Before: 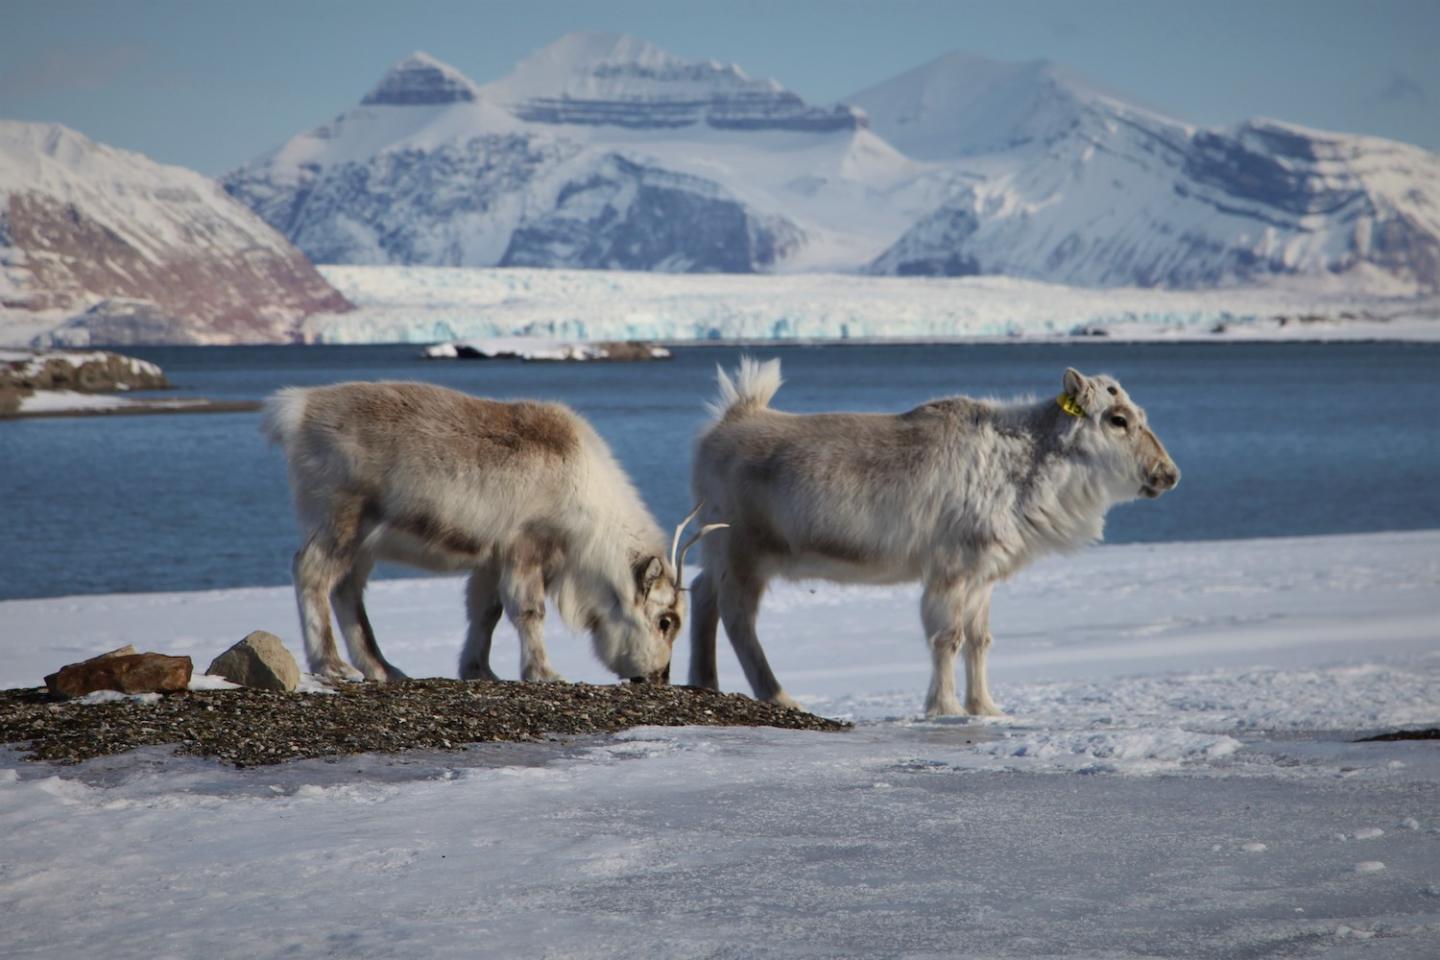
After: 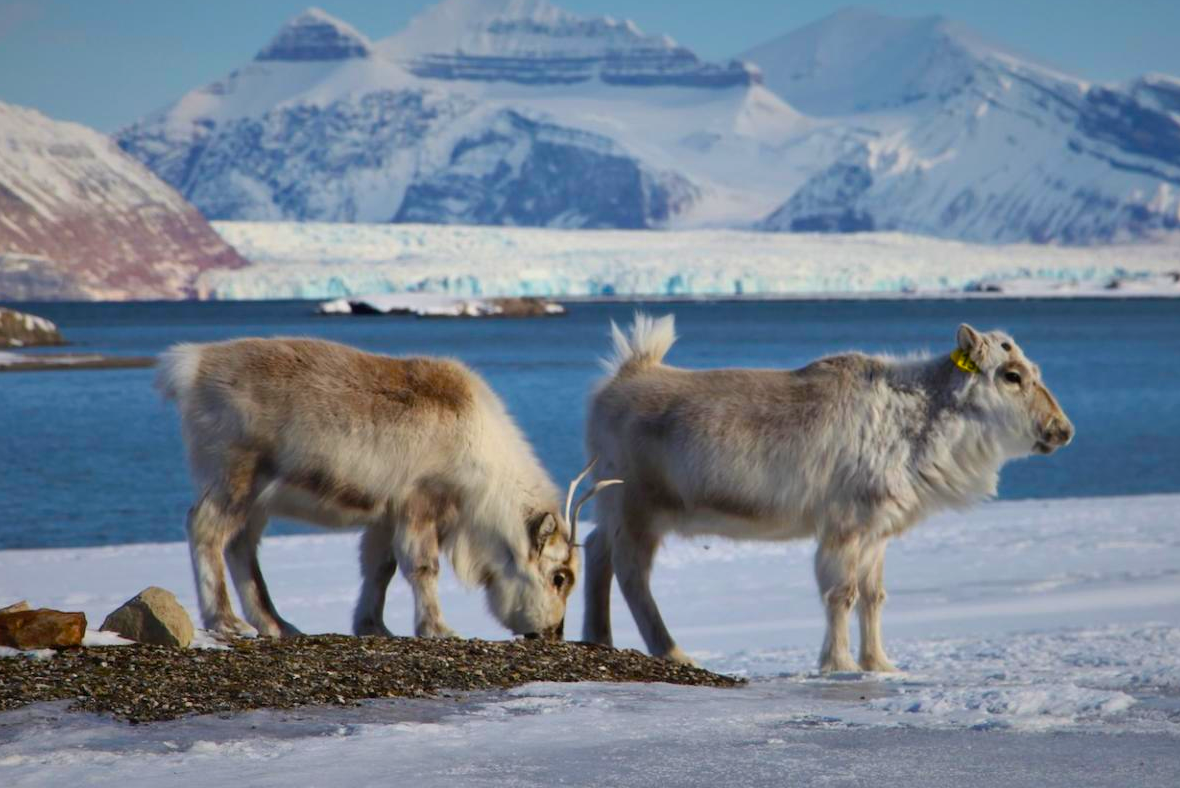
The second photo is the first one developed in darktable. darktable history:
crop and rotate: left 7.423%, top 4.673%, right 10.604%, bottom 13.242%
color balance rgb: linear chroma grading › global chroma 14.445%, perceptual saturation grading › global saturation 36.667%
shadows and highlights: shadows 12.34, white point adjustment 1.32, soften with gaussian
